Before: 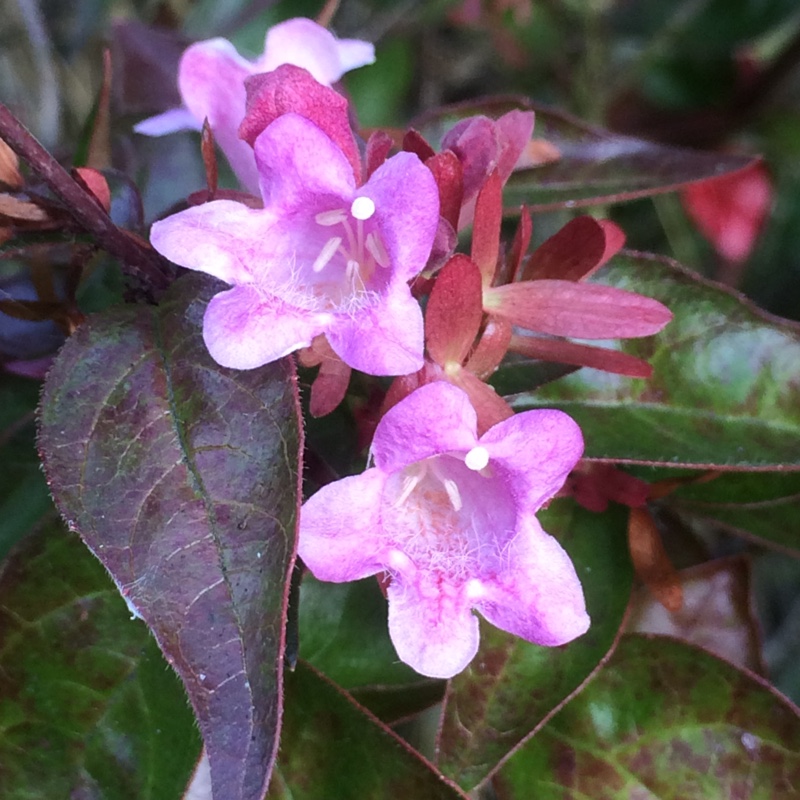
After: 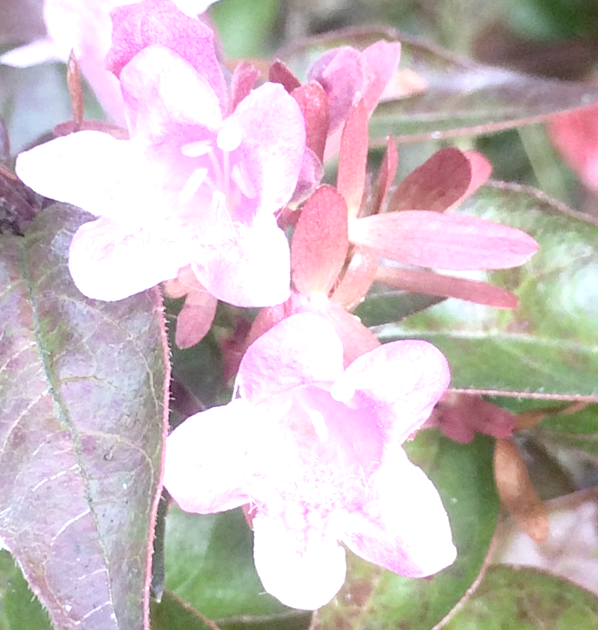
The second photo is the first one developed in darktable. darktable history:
crop: left 16.768%, top 8.653%, right 8.362%, bottom 12.485%
tone equalizer "contrast tone curve: medium": -8 EV -0.75 EV, -7 EV -0.7 EV, -6 EV -0.6 EV, -5 EV -0.4 EV, -3 EV 0.4 EV, -2 EV 0.6 EV, -1 EV 0.7 EV, +0 EV 0.75 EV, edges refinement/feathering 500, mask exposure compensation -1.57 EV, preserve details no
